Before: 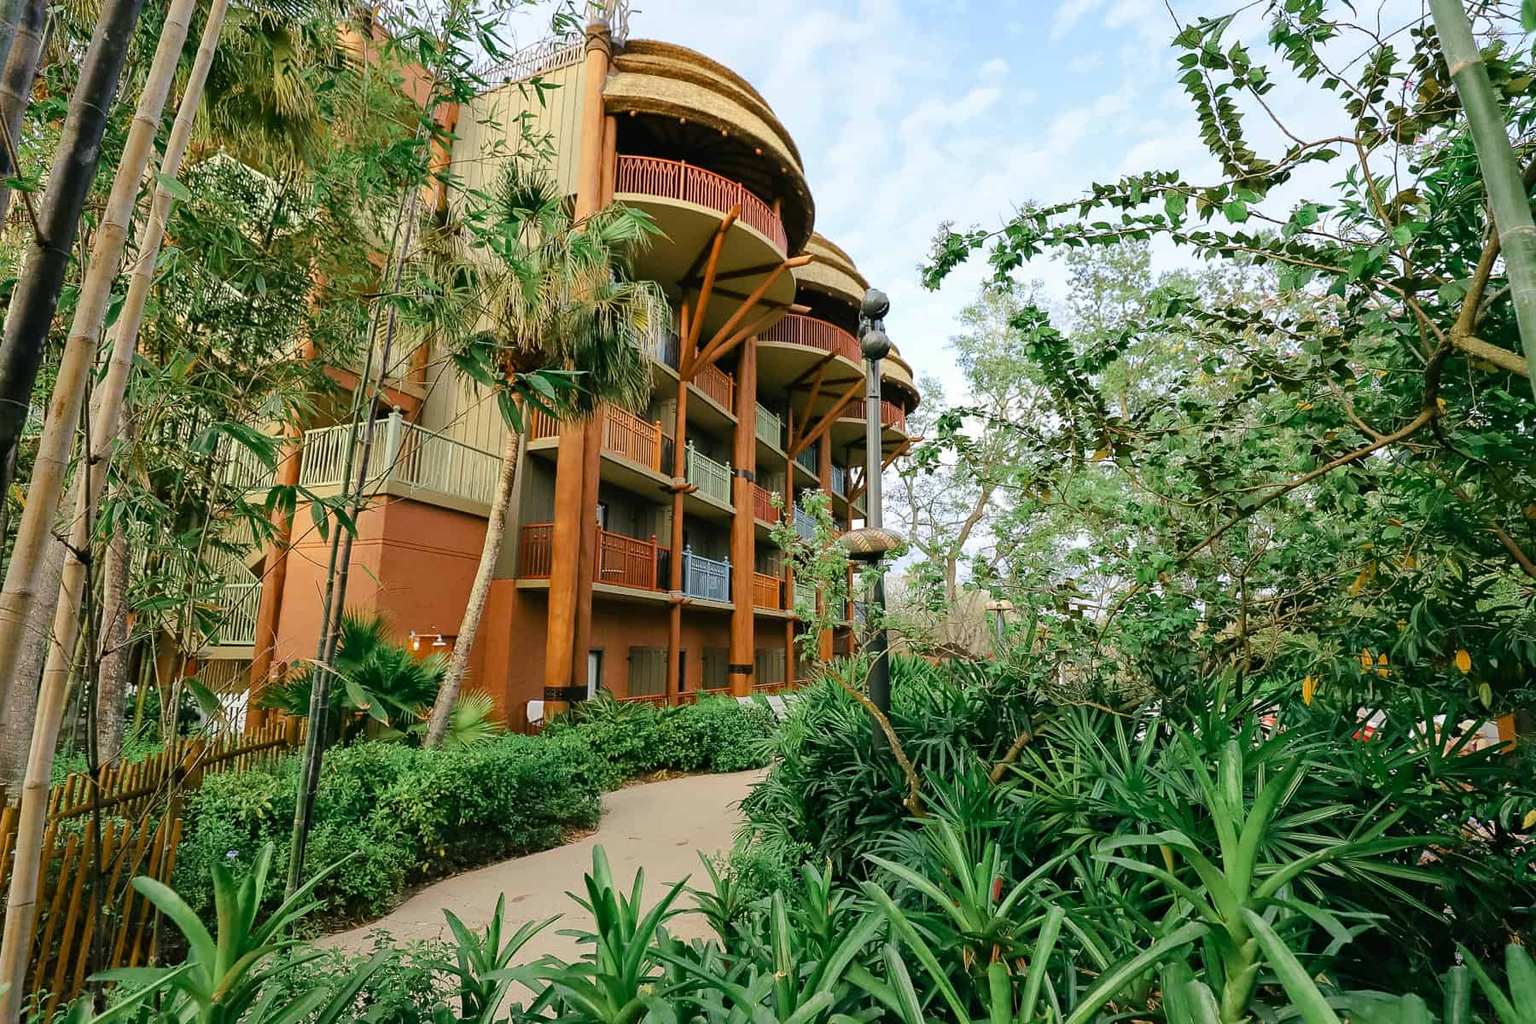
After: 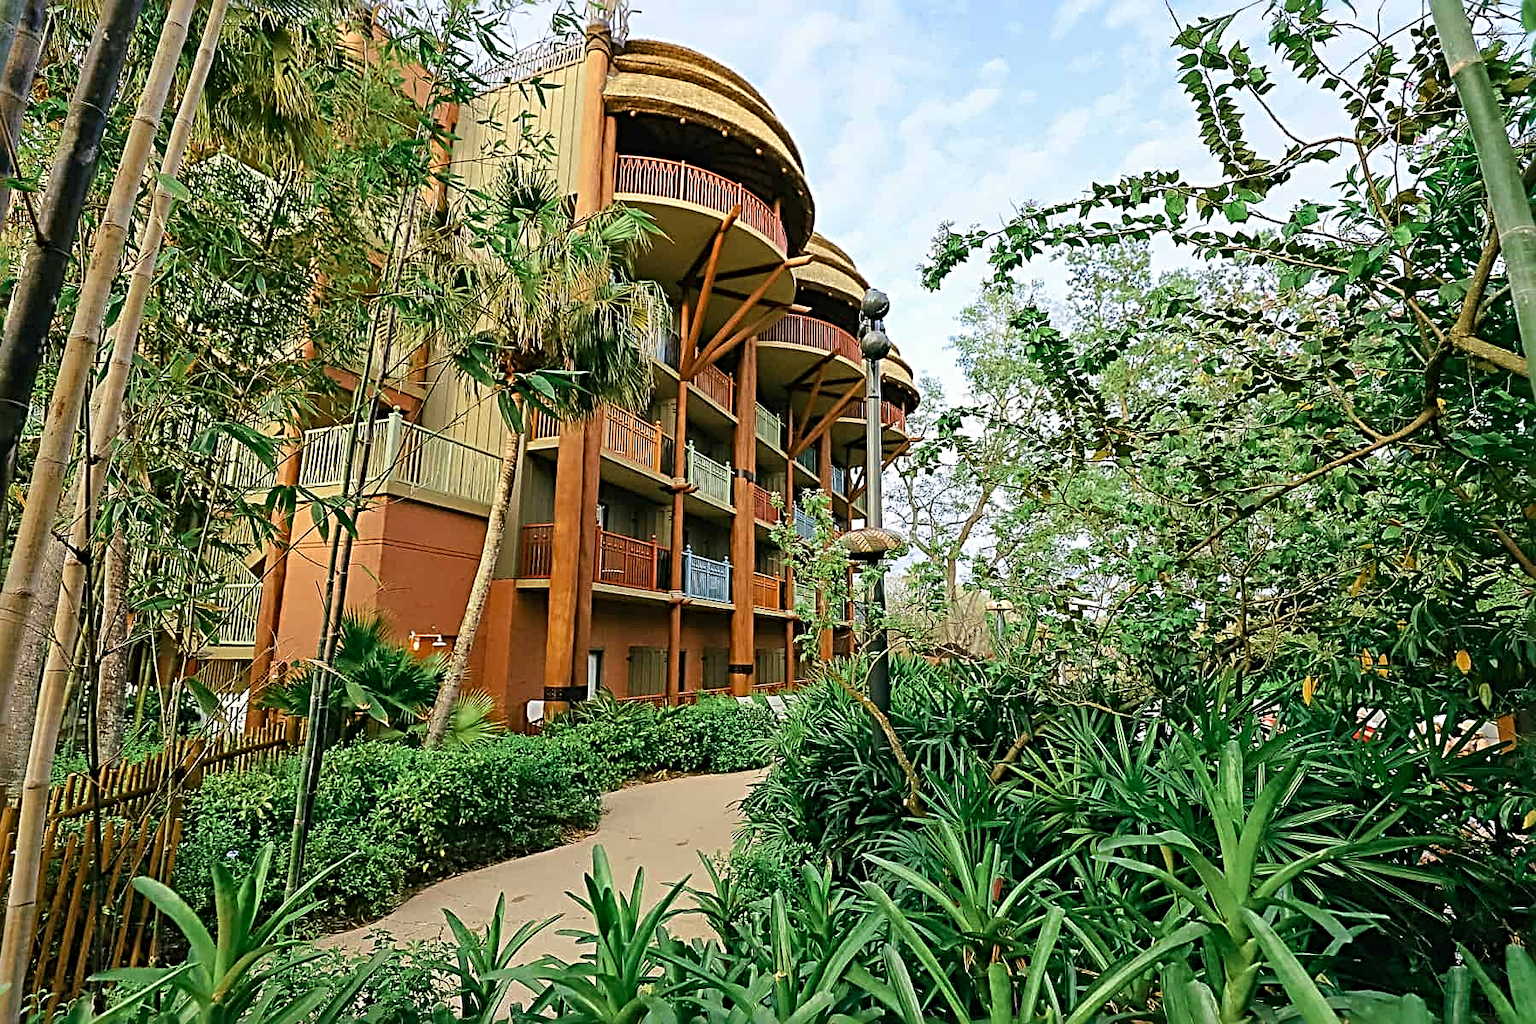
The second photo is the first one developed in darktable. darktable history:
velvia: on, module defaults
sharpen: radius 3.732, amount 0.941
